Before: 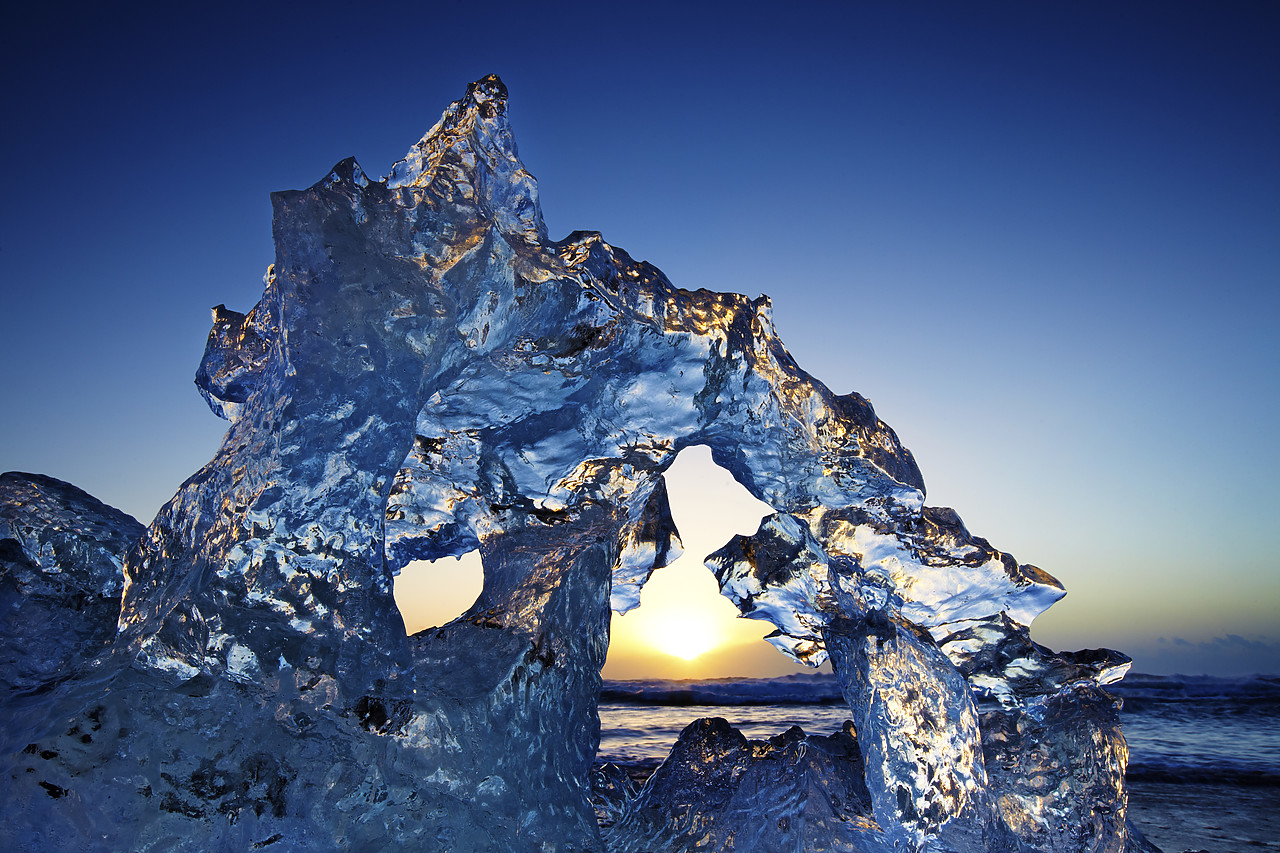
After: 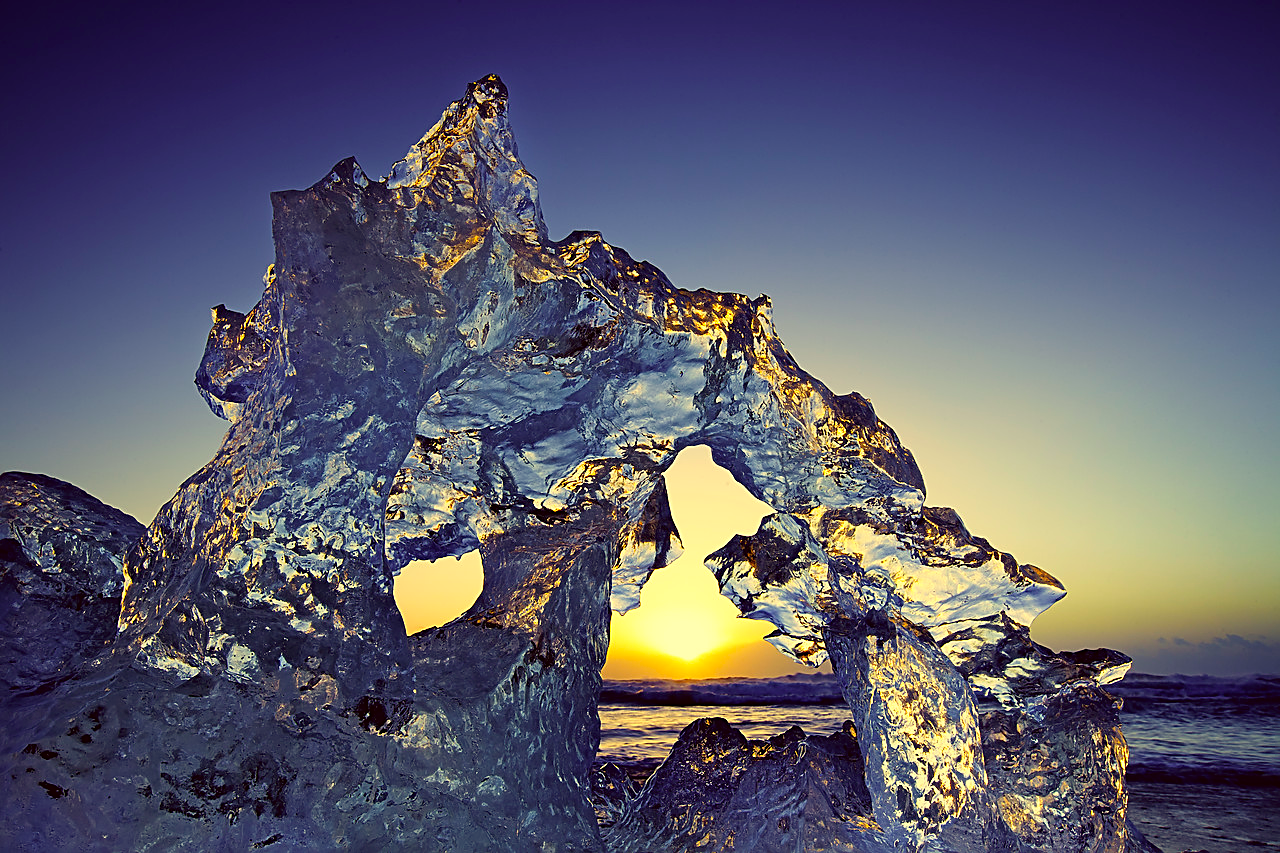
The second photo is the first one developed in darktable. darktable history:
sharpen: on, module defaults
color correction: highlights a* -0.482, highlights b* 40, shadows a* 9.8, shadows b* -0.161
